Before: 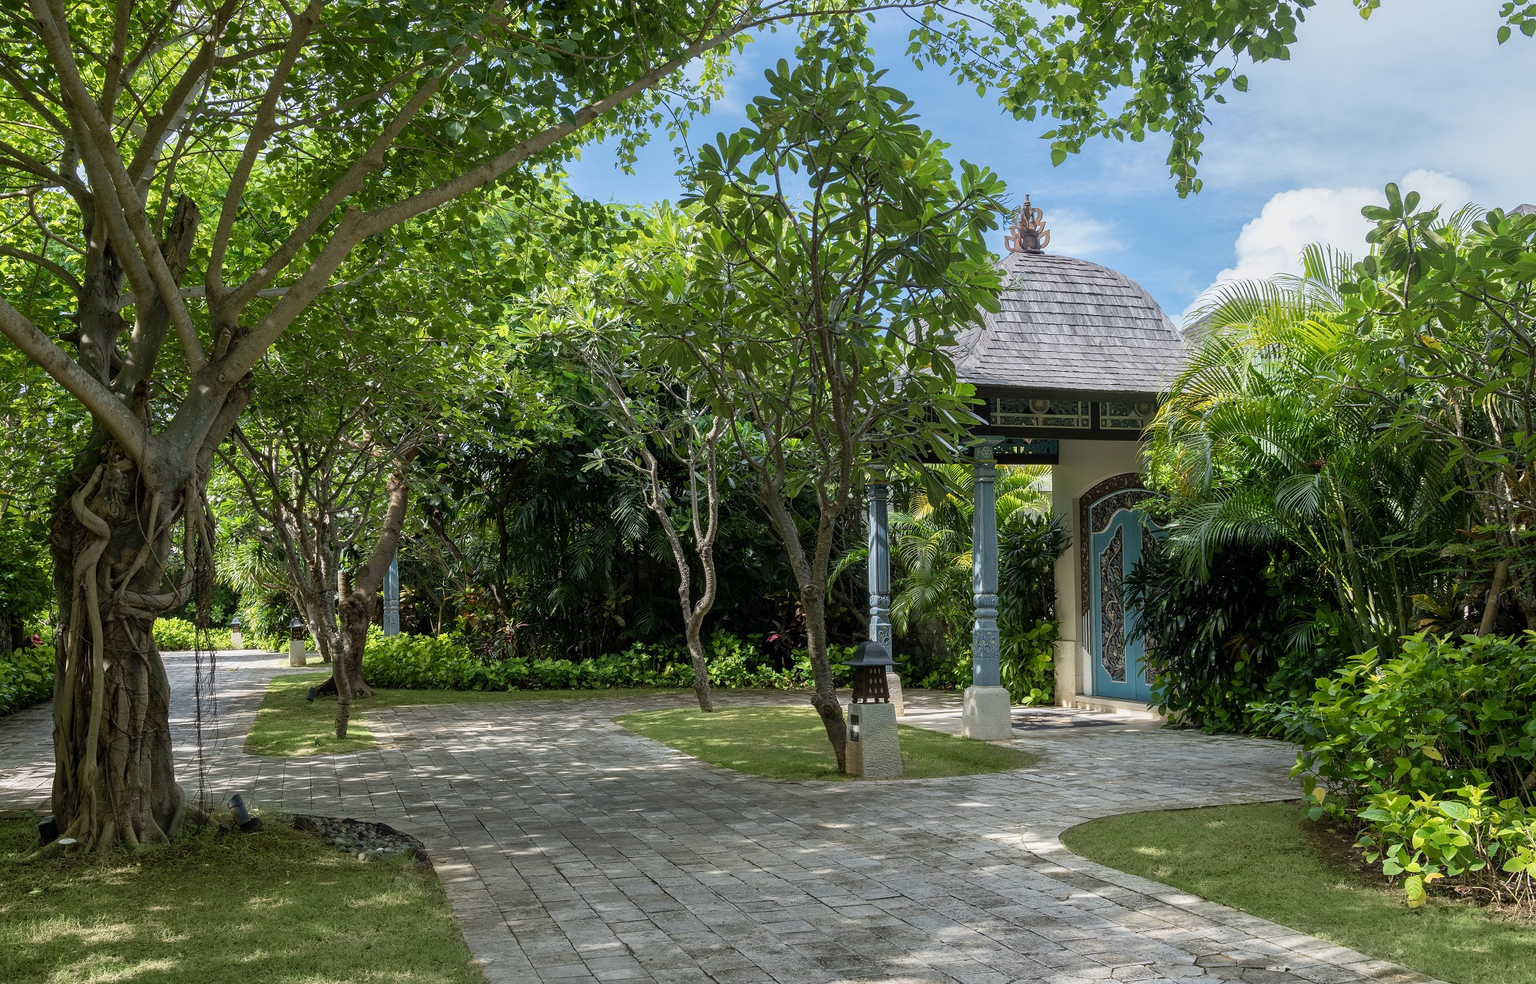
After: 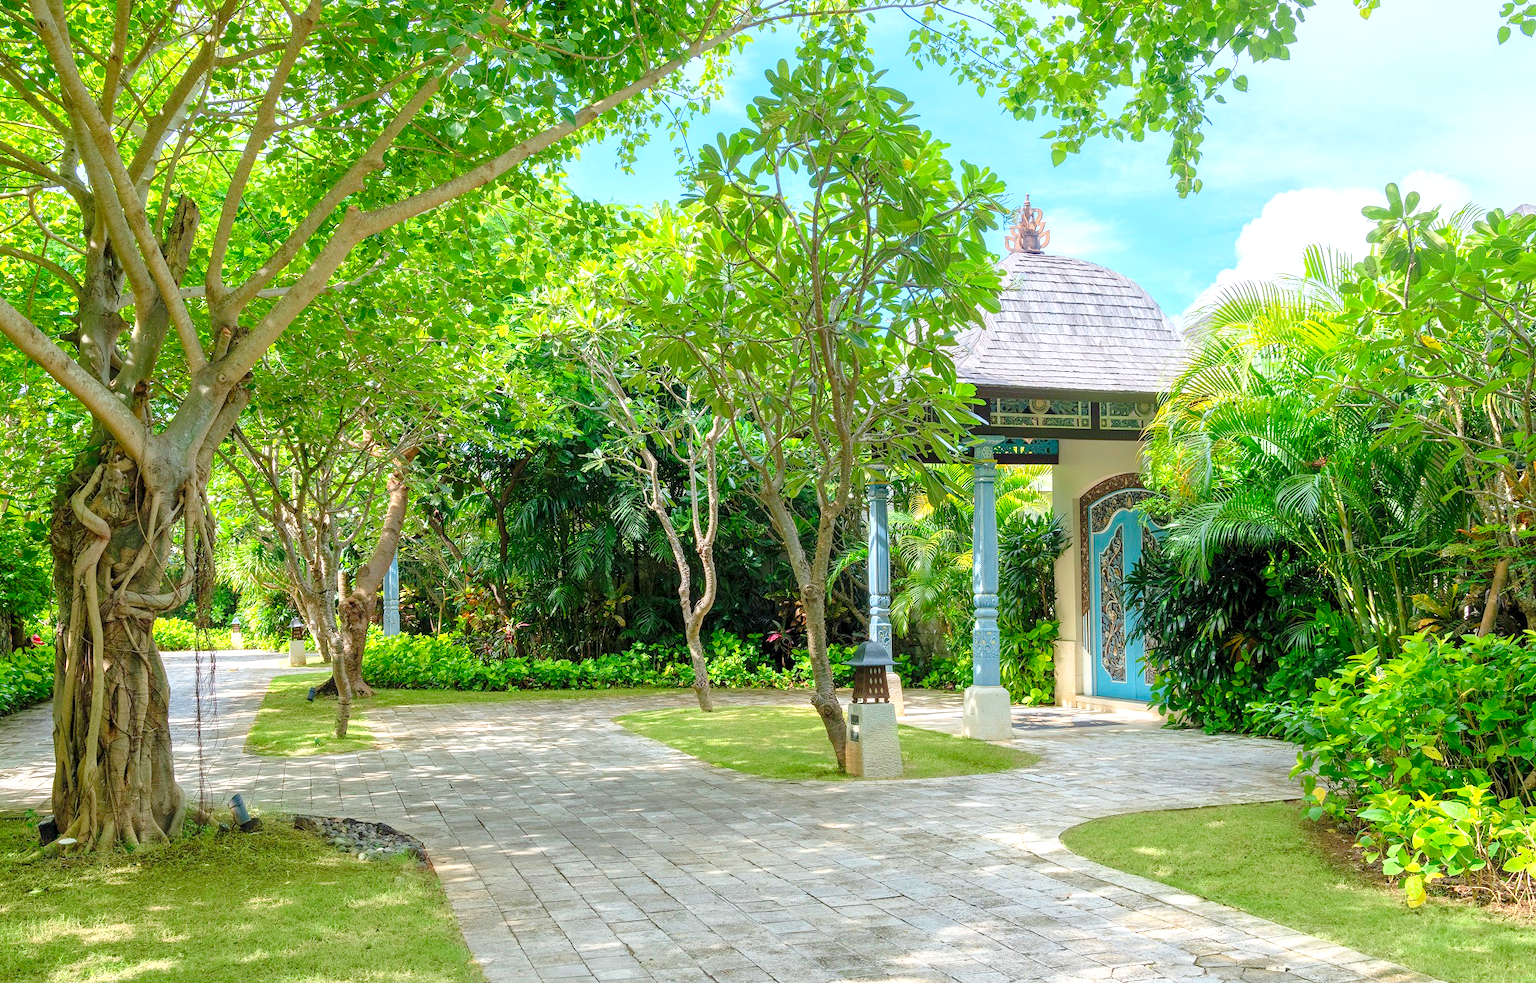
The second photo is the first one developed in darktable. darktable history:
base curve: curves: ch0 [(0, 0) (0.472, 0.508) (1, 1)], exposure shift 0.01
levels: levels [0.008, 0.318, 0.836]
